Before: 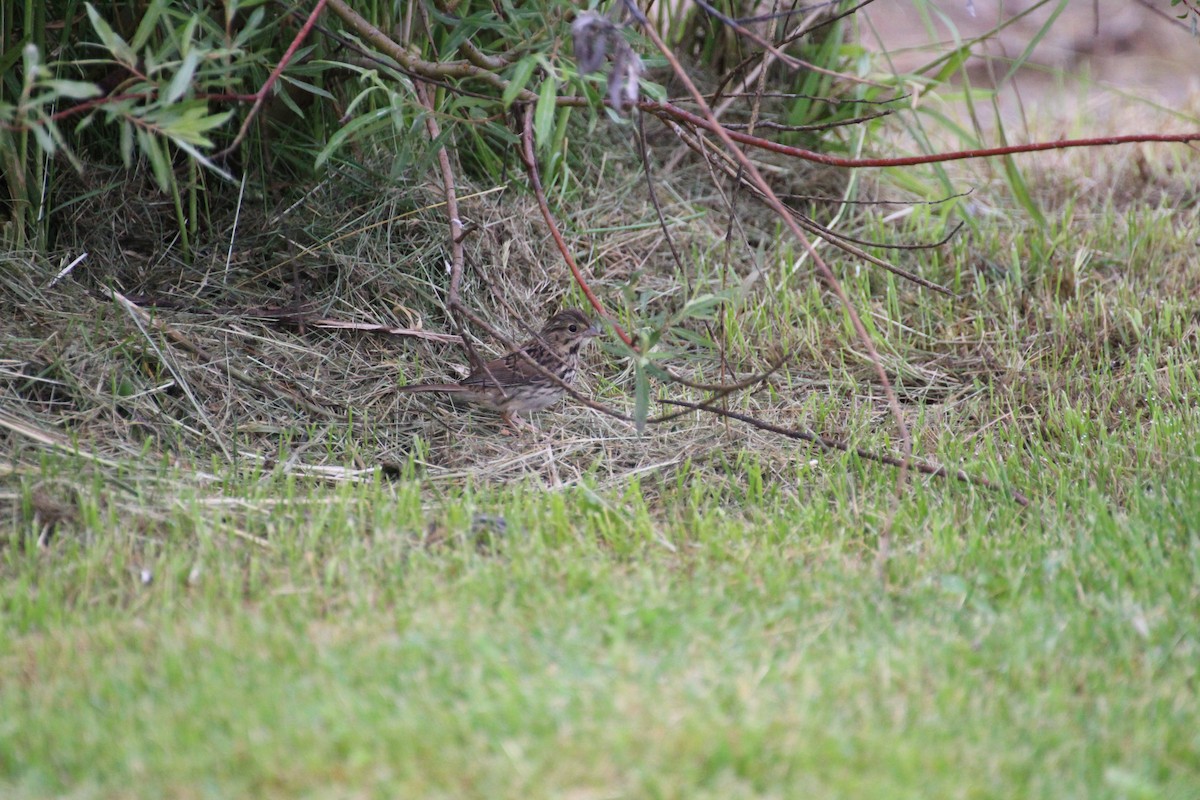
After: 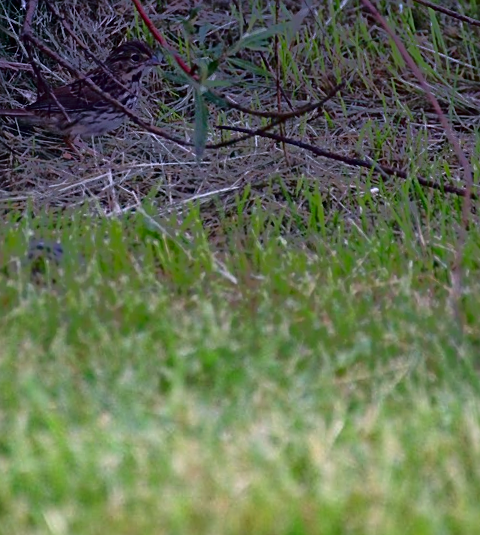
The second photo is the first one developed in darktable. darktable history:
crop: left 31.379%, top 24.658%, right 20.326%, bottom 6.628%
exposure: exposure 0.74 EV, compensate highlight preservation false
sharpen: on, module defaults
contrast brightness saturation: contrast 0.09, brightness -0.59, saturation 0.17
tone equalizer: -7 EV -0.63 EV, -6 EV 1 EV, -5 EV -0.45 EV, -4 EV 0.43 EV, -3 EV 0.41 EV, -2 EV 0.15 EV, -1 EV -0.15 EV, +0 EV -0.39 EV, smoothing diameter 25%, edges refinement/feathering 10, preserve details guided filter
graduated density: hue 238.83°, saturation 50%
rotate and perspective: rotation 0.72°, lens shift (vertical) -0.352, lens shift (horizontal) -0.051, crop left 0.152, crop right 0.859, crop top 0.019, crop bottom 0.964
